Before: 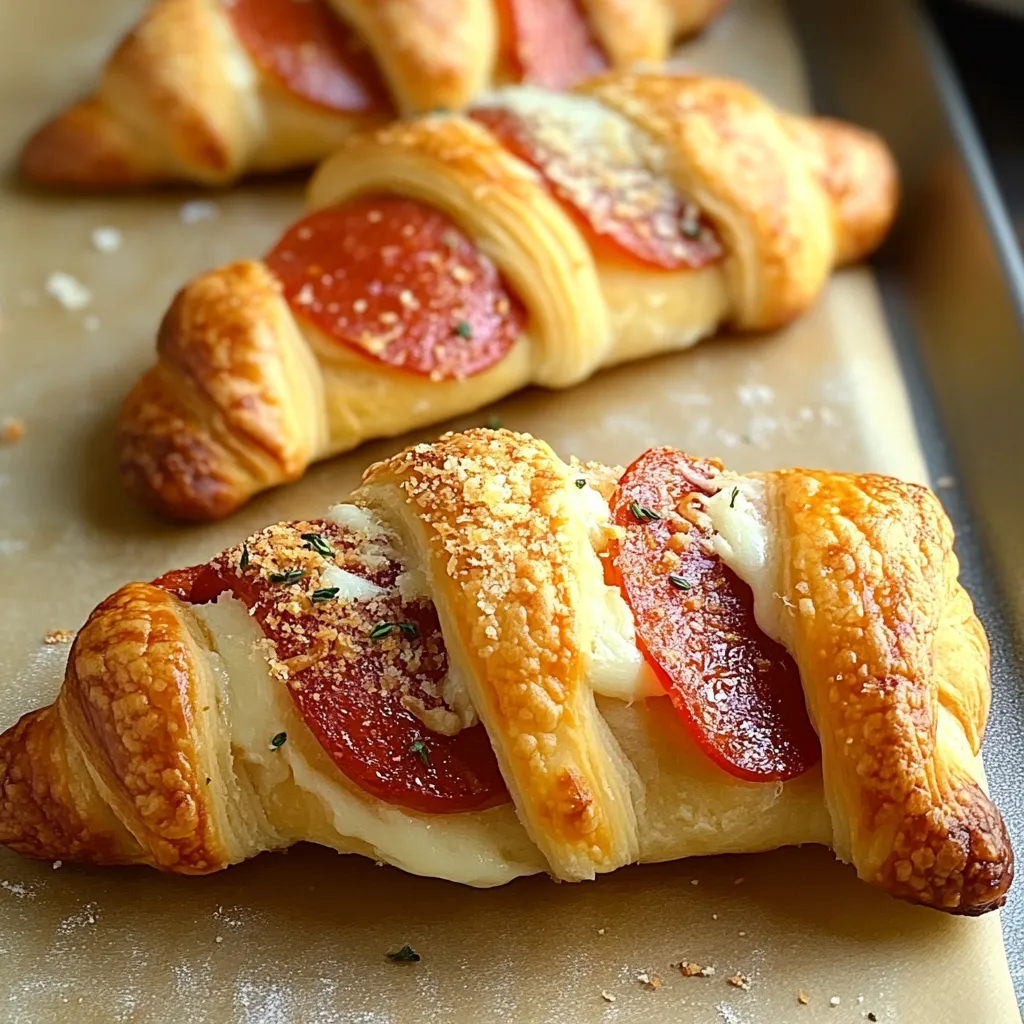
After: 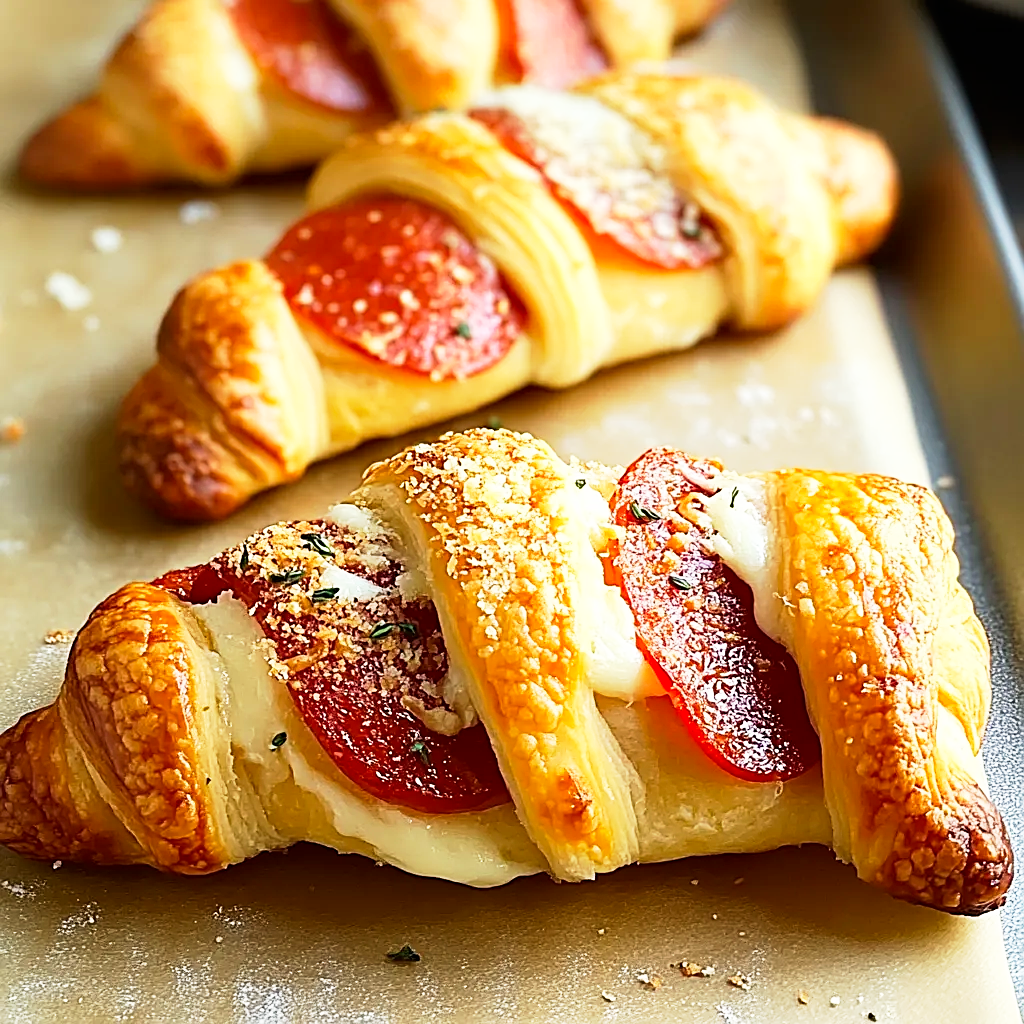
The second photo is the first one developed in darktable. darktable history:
sharpen: on, module defaults
base curve: curves: ch0 [(0, 0) (0.005, 0.002) (0.193, 0.295) (0.399, 0.664) (0.75, 0.928) (1, 1)], preserve colors none
